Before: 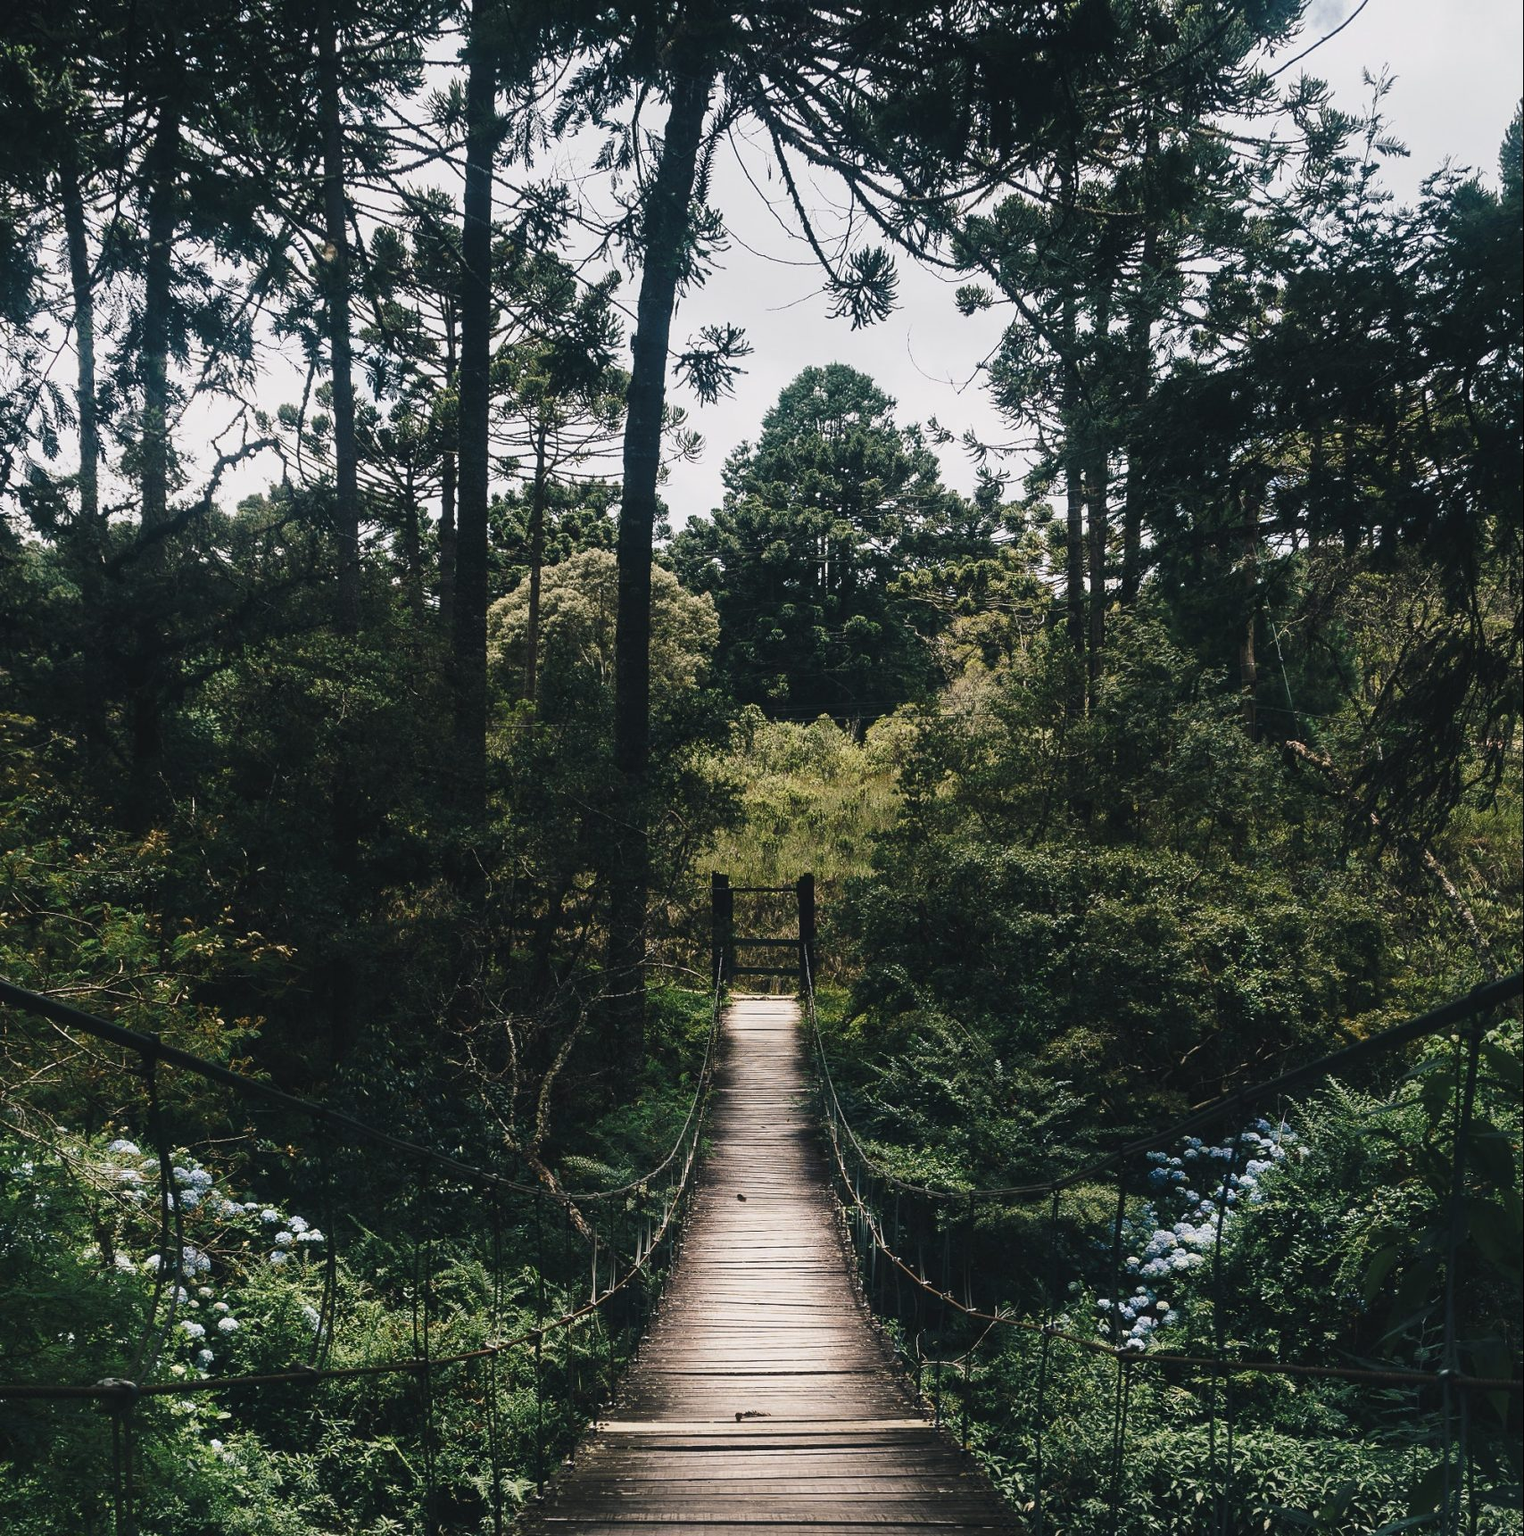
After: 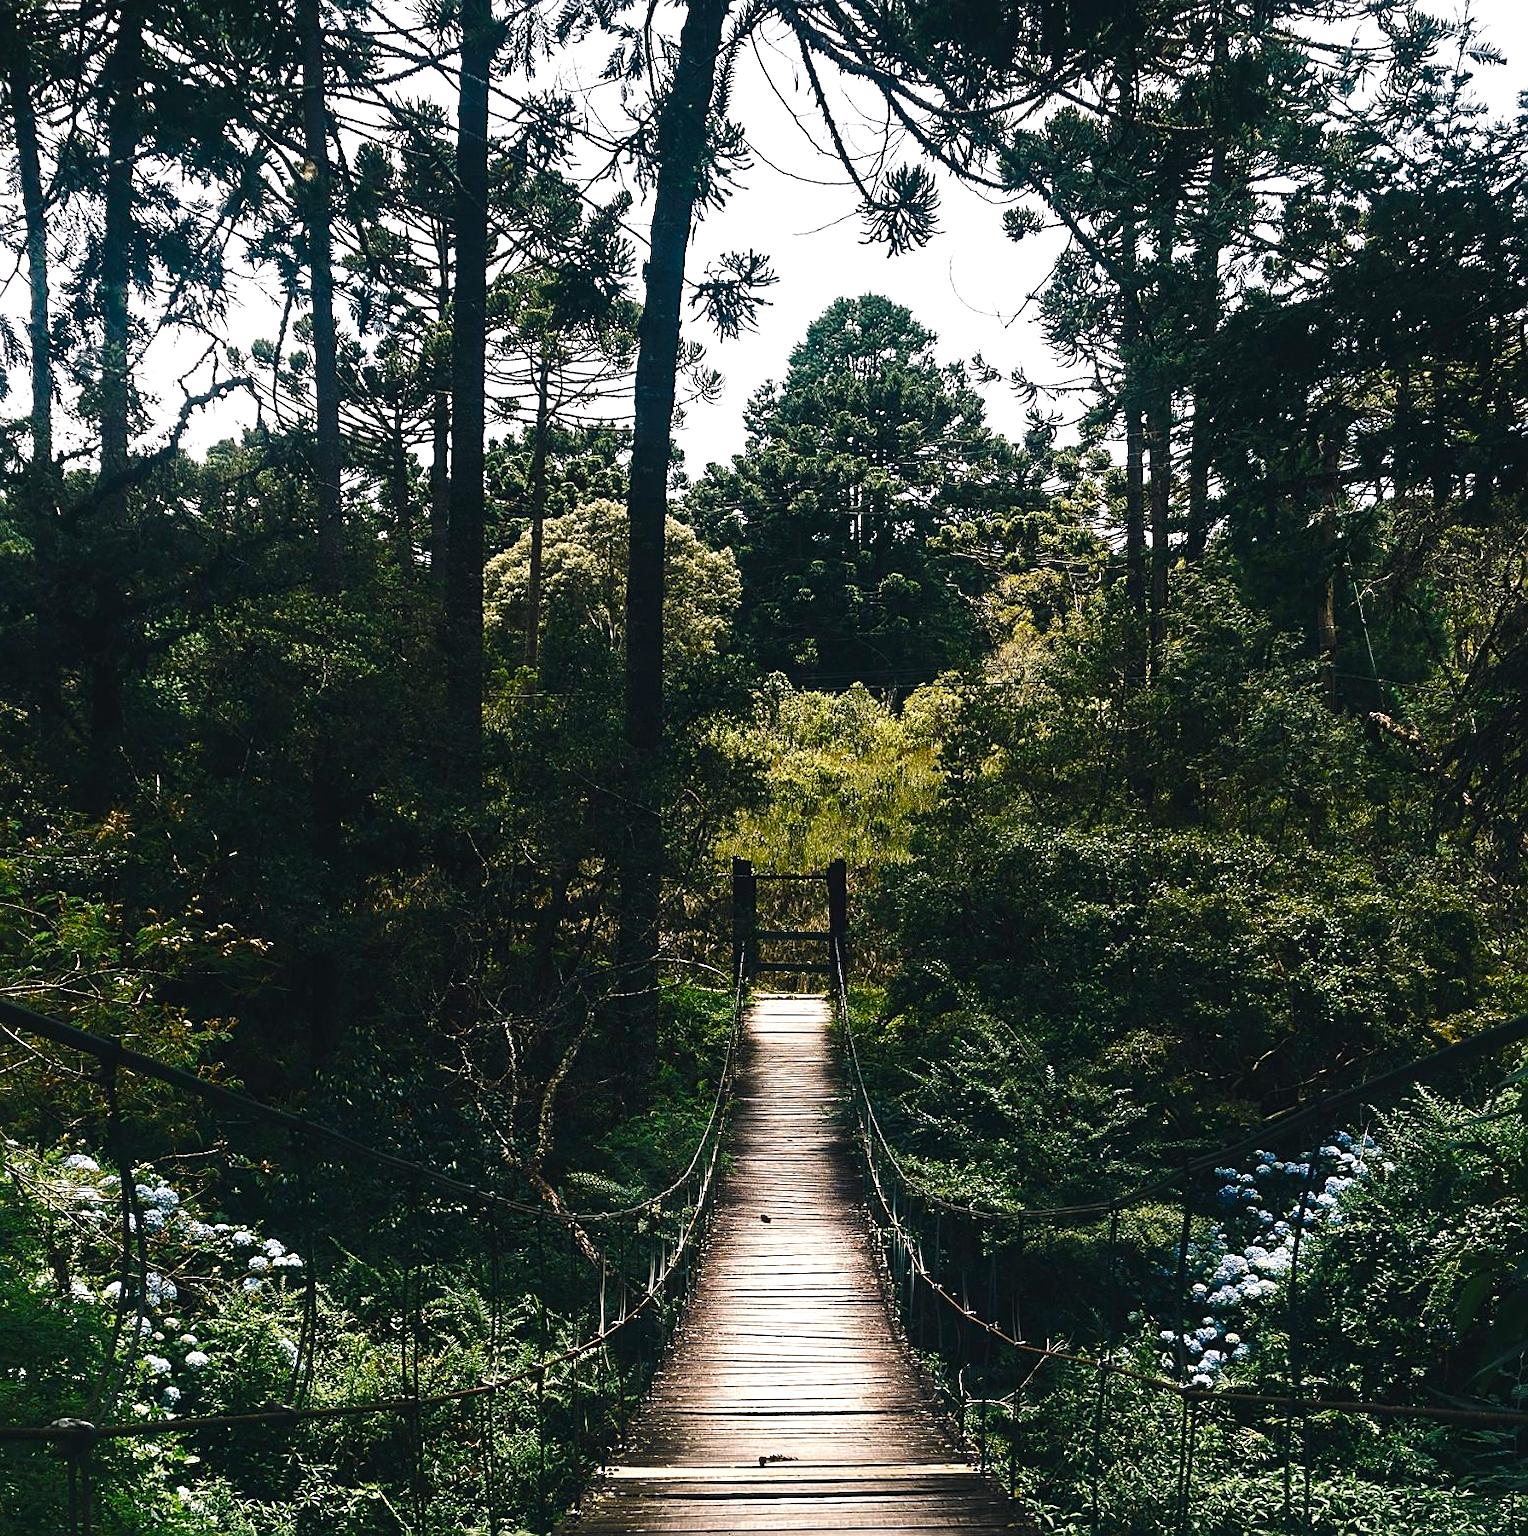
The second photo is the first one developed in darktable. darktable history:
color balance rgb: perceptual saturation grading › global saturation 39.621%, perceptual saturation grading › highlights -25.002%, perceptual saturation grading › mid-tones 34.745%, perceptual saturation grading › shadows 35.527%, perceptual brilliance grading › highlights 15.902%, perceptual brilliance grading › mid-tones 6.279%, perceptual brilliance grading › shadows -15.04%
crop: left 3.348%, top 6.429%, right 6.155%, bottom 3.282%
sharpen: amount 0.491
